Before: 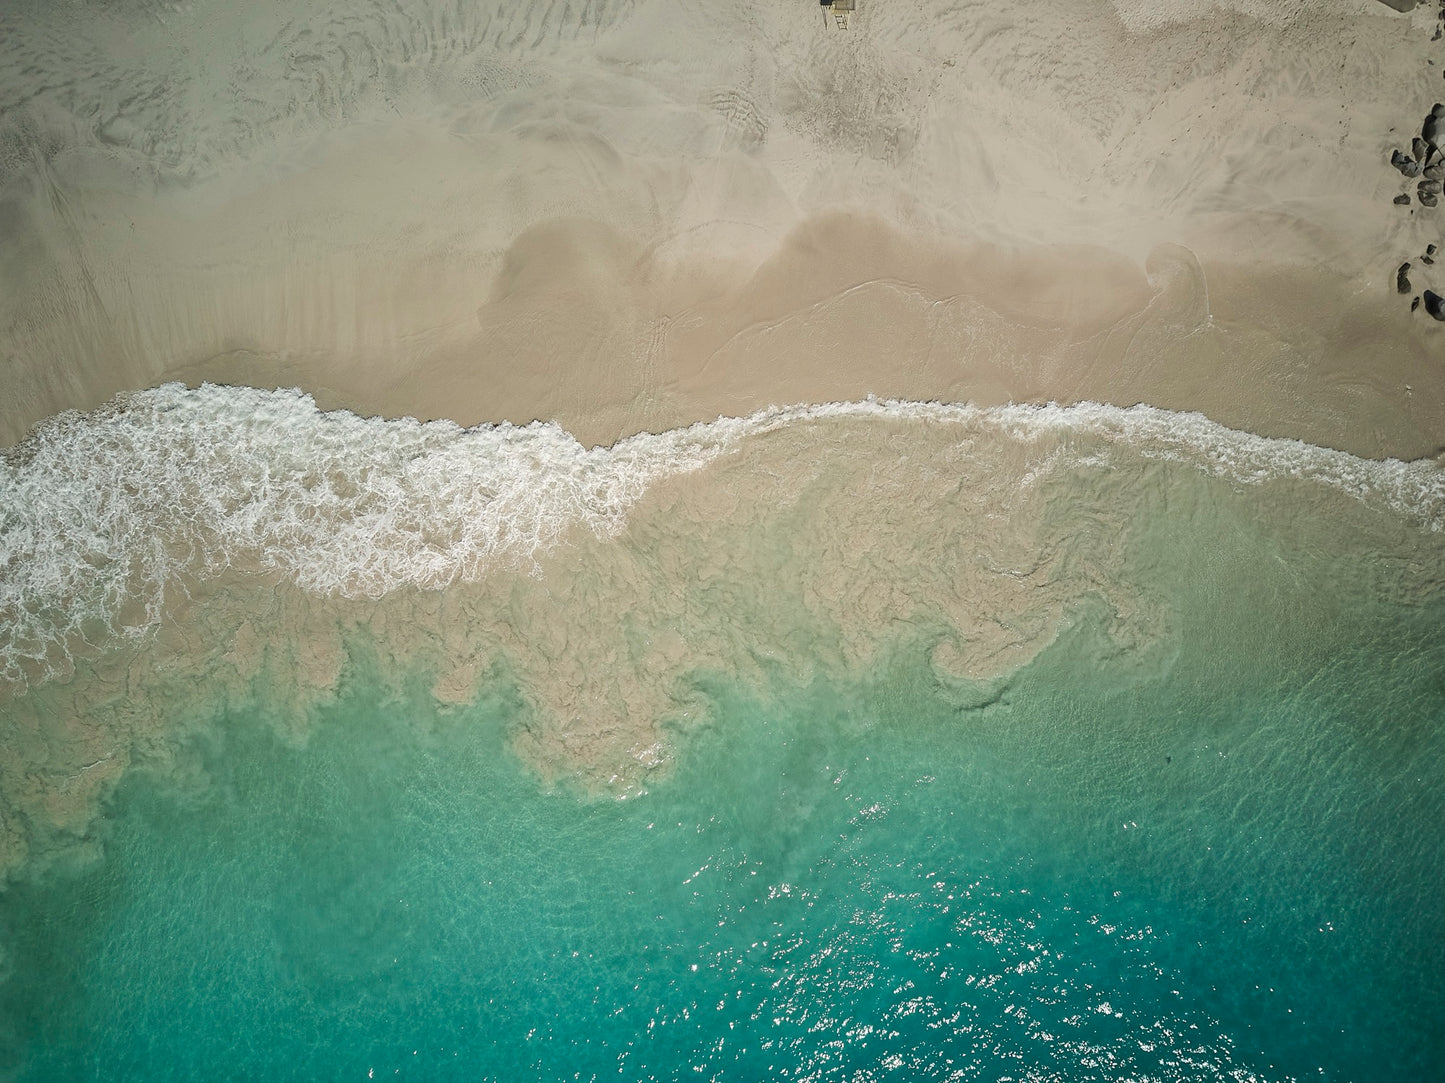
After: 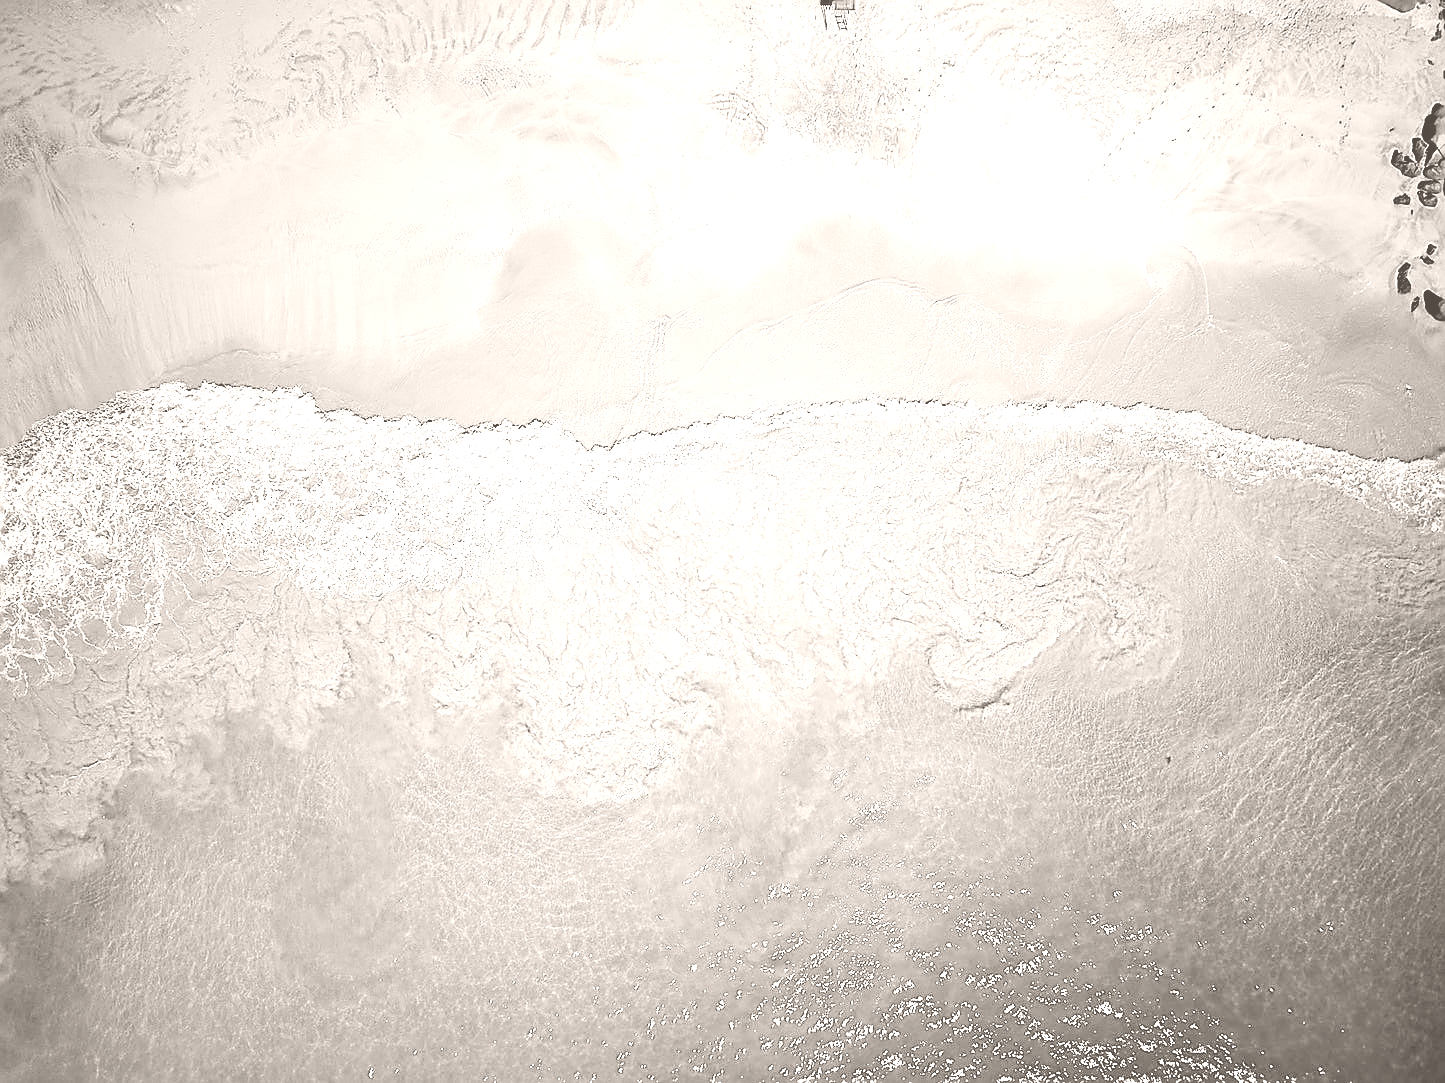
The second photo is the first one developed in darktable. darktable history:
colorize: hue 34.49°, saturation 35.33%, source mix 100%, lightness 55%, version 1
sharpen: radius 1.4, amount 1.25, threshold 0.7
filmic rgb: black relative exposure -5 EV, hardness 2.88, contrast 1.3, highlights saturation mix -30%
